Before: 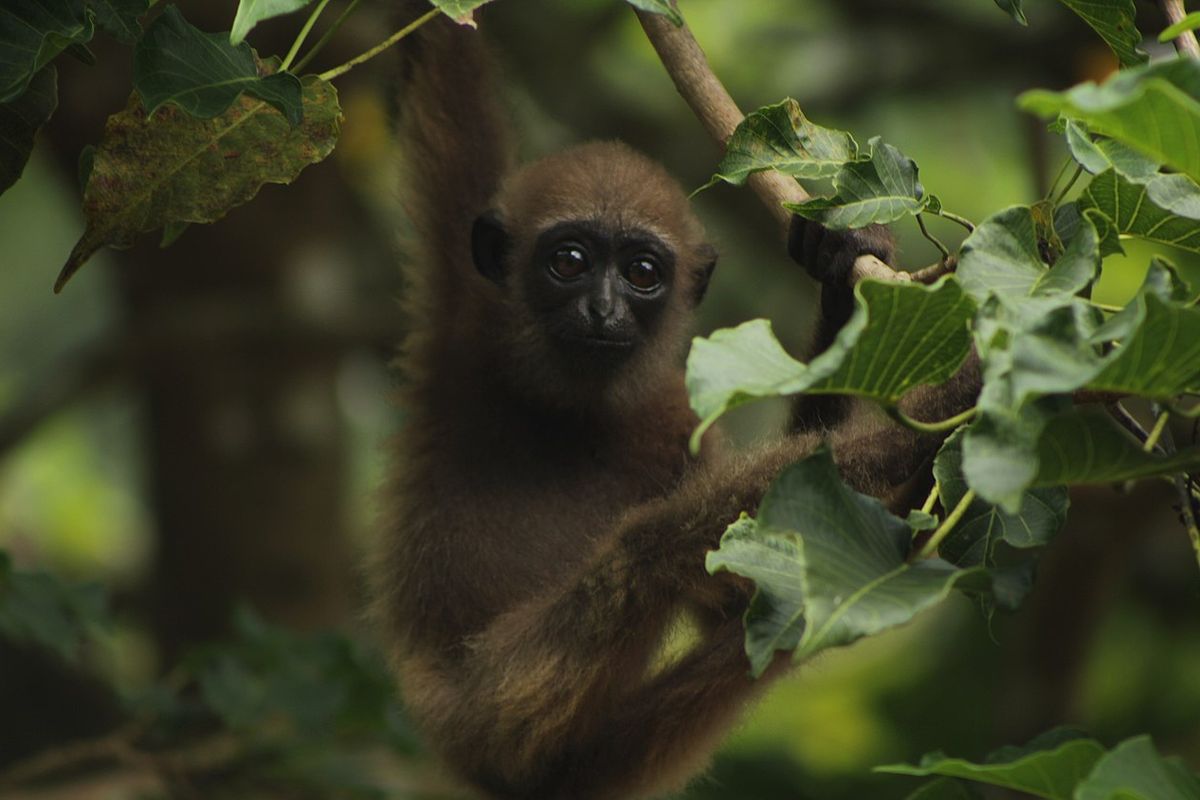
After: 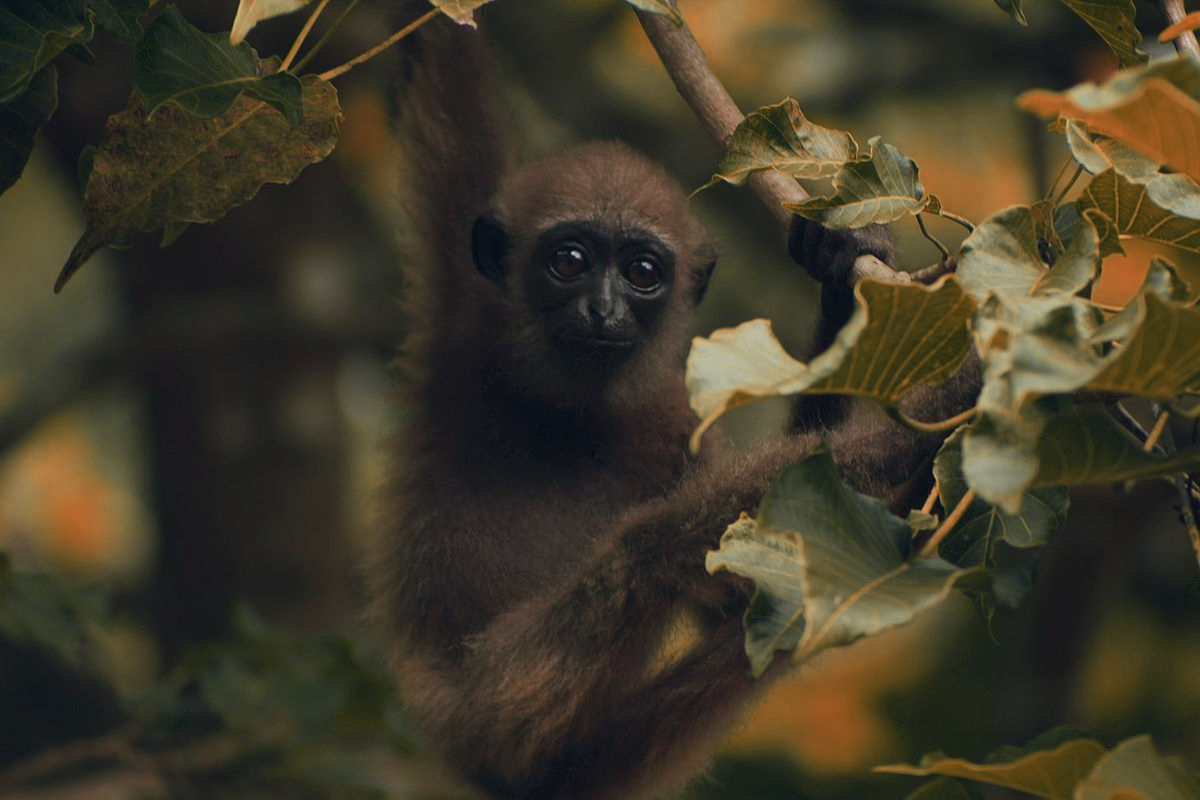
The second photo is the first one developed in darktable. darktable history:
color zones: curves: ch0 [(0.006, 0.385) (0.143, 0.563) (0.243, 0.321) (0.352, 0.464) (0.516, 0.456) (0.625, 0.5) (0.75, 0.5) (0.875, 0.5)]; ch1 [(0, 0.5) (0.134, 0.504) (0.246, 0.463) (0.421, 0.515) (0.5, 0.56) (0.625, 0.5) (0.75, 0.5) (0.875, 0.5)]; ch2 [(0, 0.5) (0.131, 0.426) (0.307, 0.289) (0.38, 0.188) (0.513, 0.216) (0.625, 0.548) (0.75, 0.468) (0.838, 0.396) (0.971, 0.311)]
color balance rgb: global offset › chroma 0.06%, global offset › hue 253.69°, perceptual saturation grading › global saturation 0.67%
